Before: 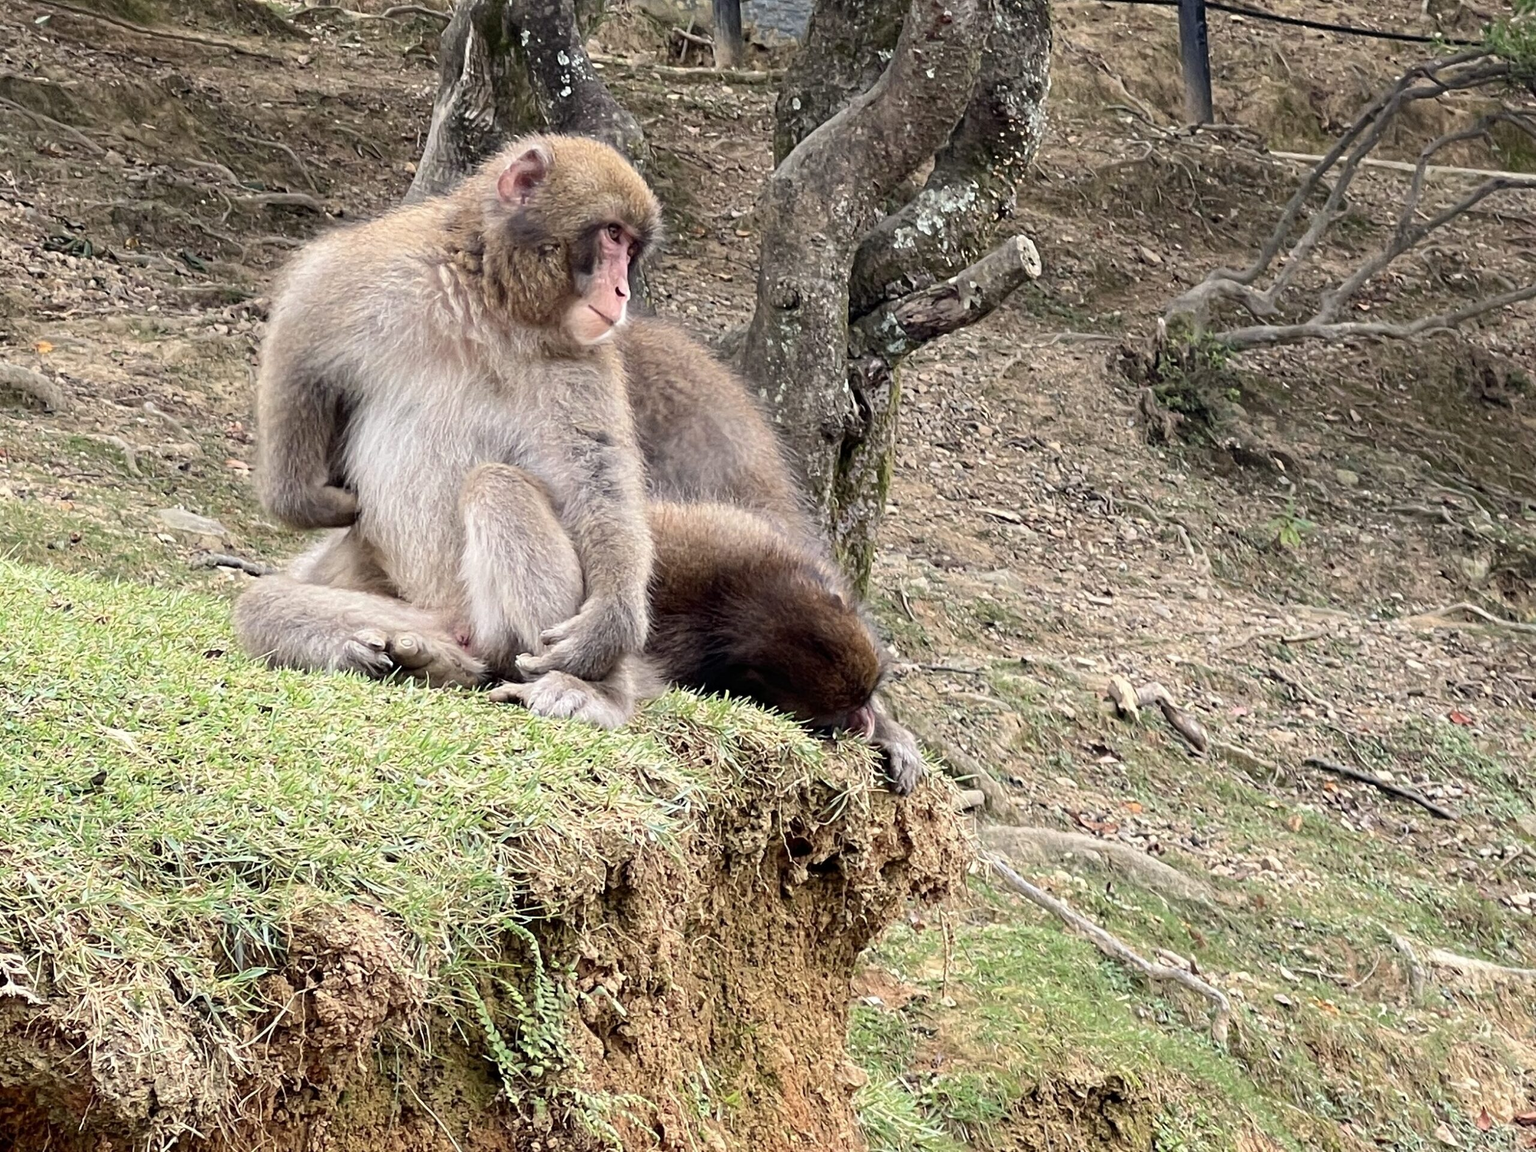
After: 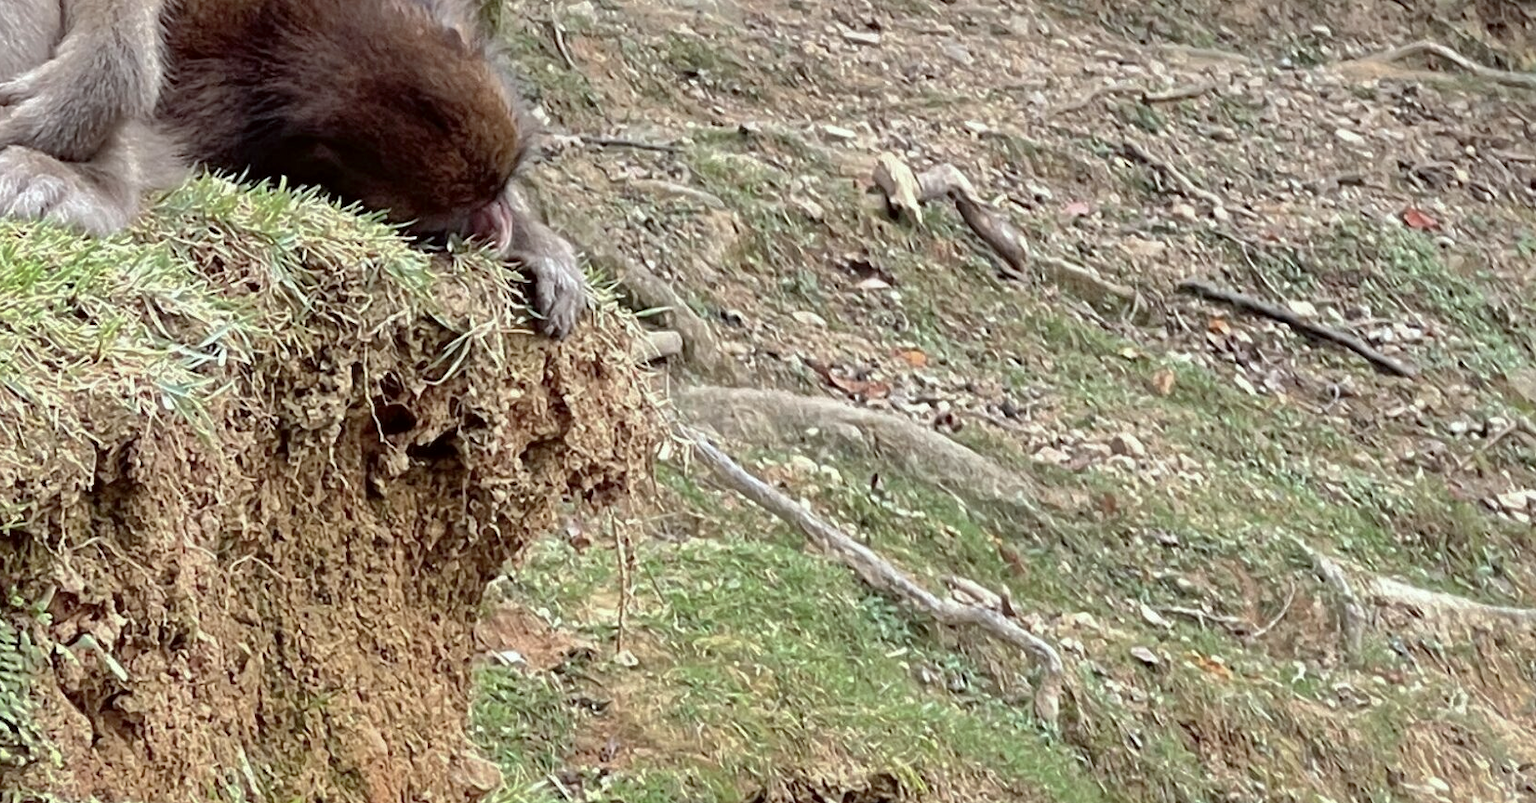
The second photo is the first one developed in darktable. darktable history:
color correction: highlights a* -2.91, highlights b* -2.17, shadows a* 2.25, shadows b* 2.8
crop and rotate: left 35.439%, top 50.1%, bottom 4.898%
exposure: compensate exposure bias true, compensate highlight preservation false
contrast brightness saturation: contrast 0.065, brightness -0.009, saturation -0.243
shadows and highlights: highlights -60.06
